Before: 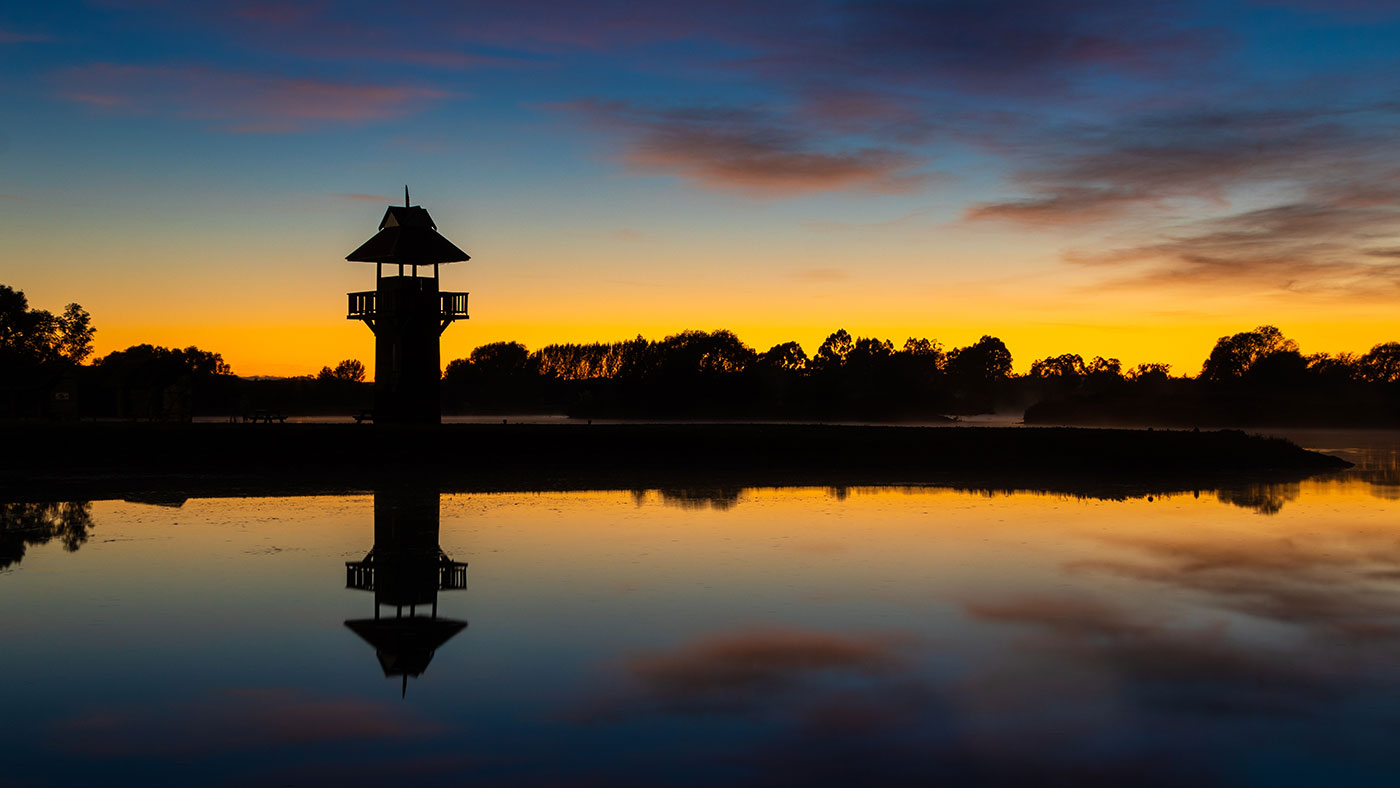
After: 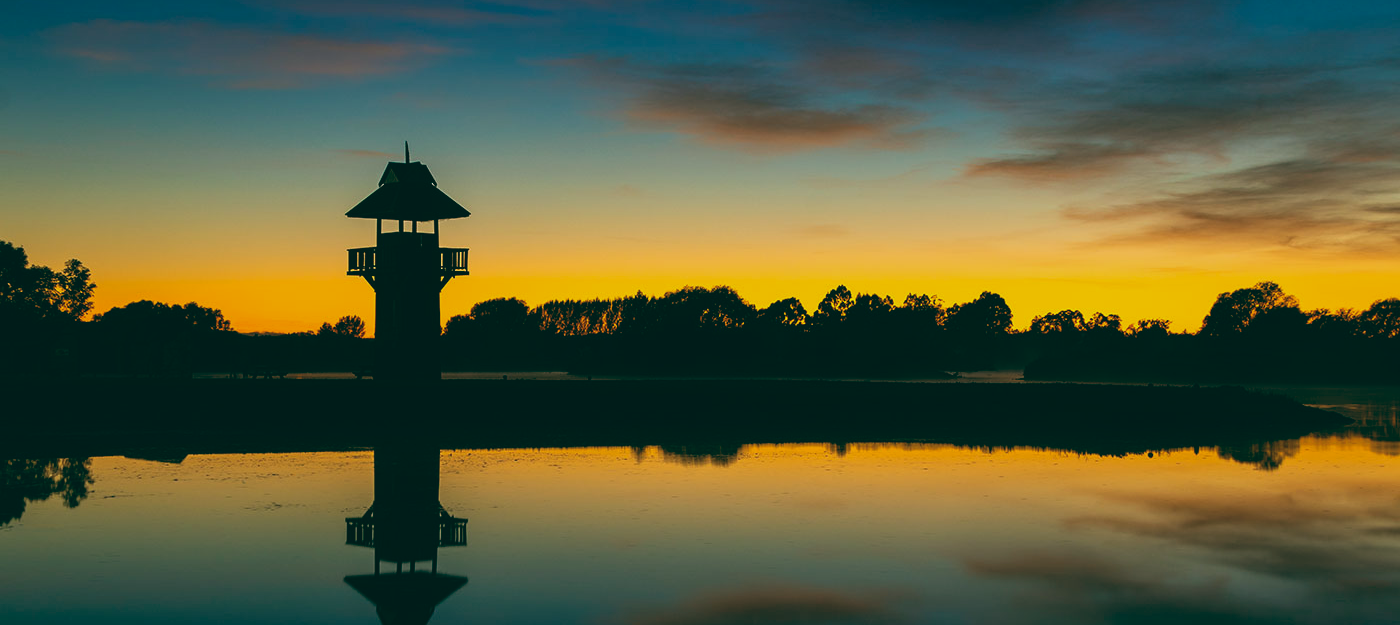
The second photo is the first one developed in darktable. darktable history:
crop and rotate: top 5.667%, bottom 14.937%
color balance: lift [1.005, 0.99, 1.007, 1.01], gamma [1, 1.034, 1.032, 0.966], gain [0.873, 1.055, 1.067, 0.933]
